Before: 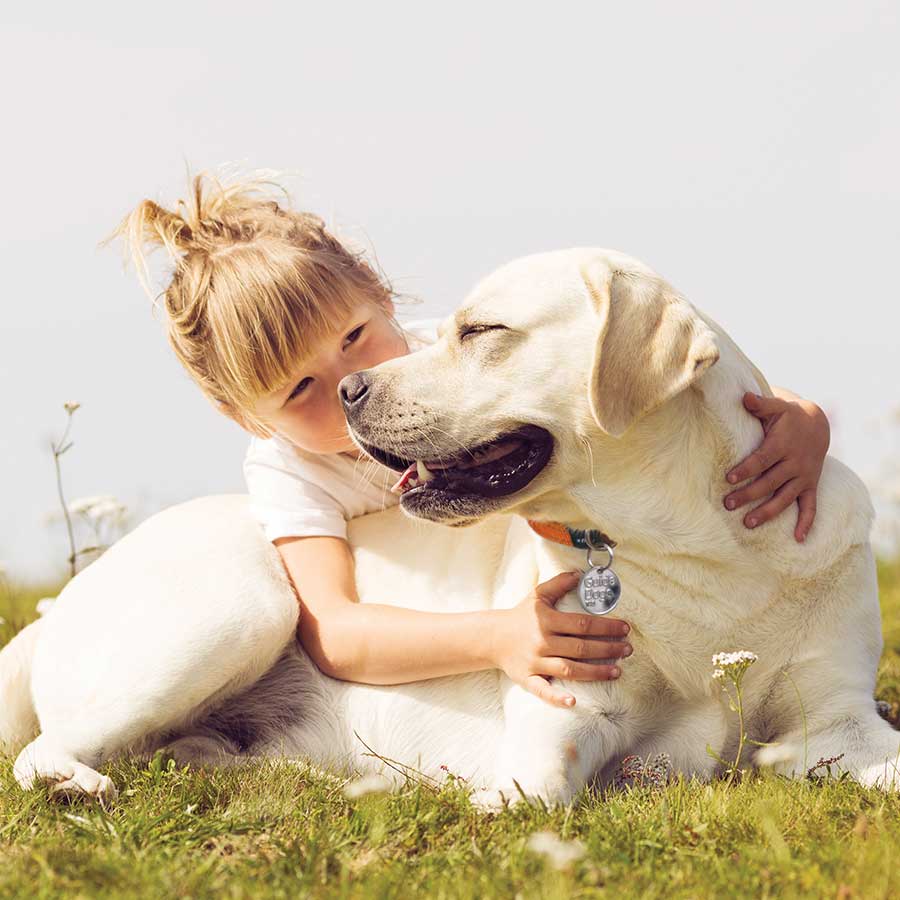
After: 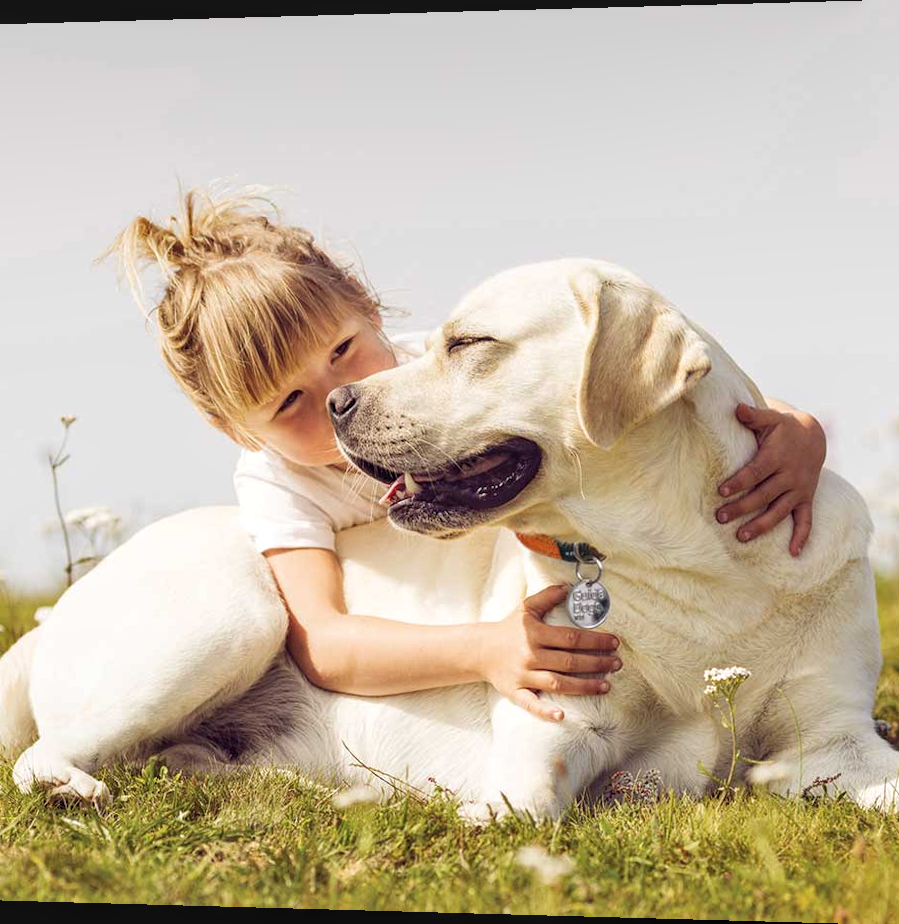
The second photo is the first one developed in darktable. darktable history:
local contrast: on, module defaults
rotate and perspective: lens shift (horizontal) -0.055, automatic cropping off
